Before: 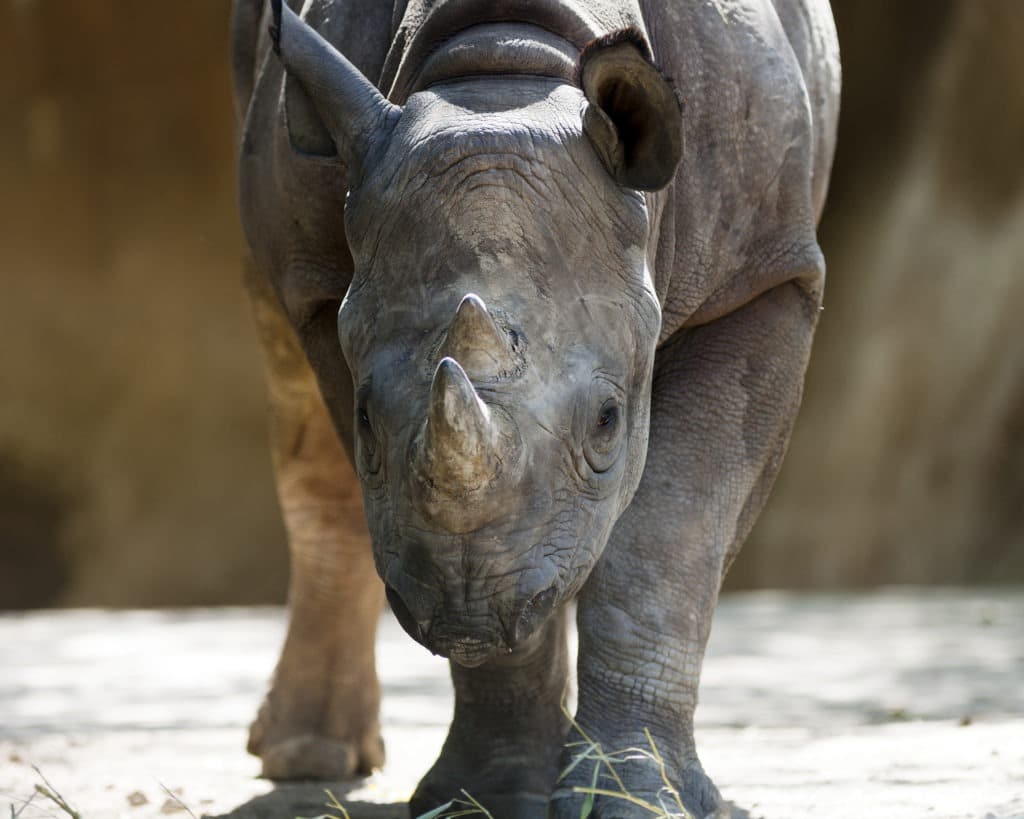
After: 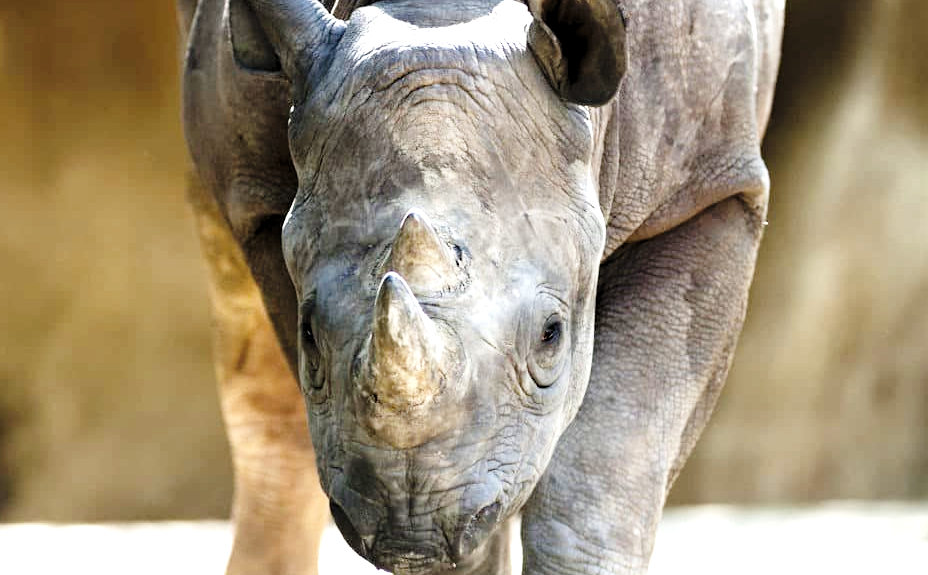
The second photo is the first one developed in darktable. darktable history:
levels: levels [0.062, 0.494, 0.925]
base curve: curves: ch0 [(0, 0) (0.028, 0.03) (0.121, 0.232) (0.46, 0.748) (0.859, 0.968) (1, 1)], fusion 1, preserve colors none
crop: left 5.535%, top 10.46%, right 3.8%, bottom 19.279%
